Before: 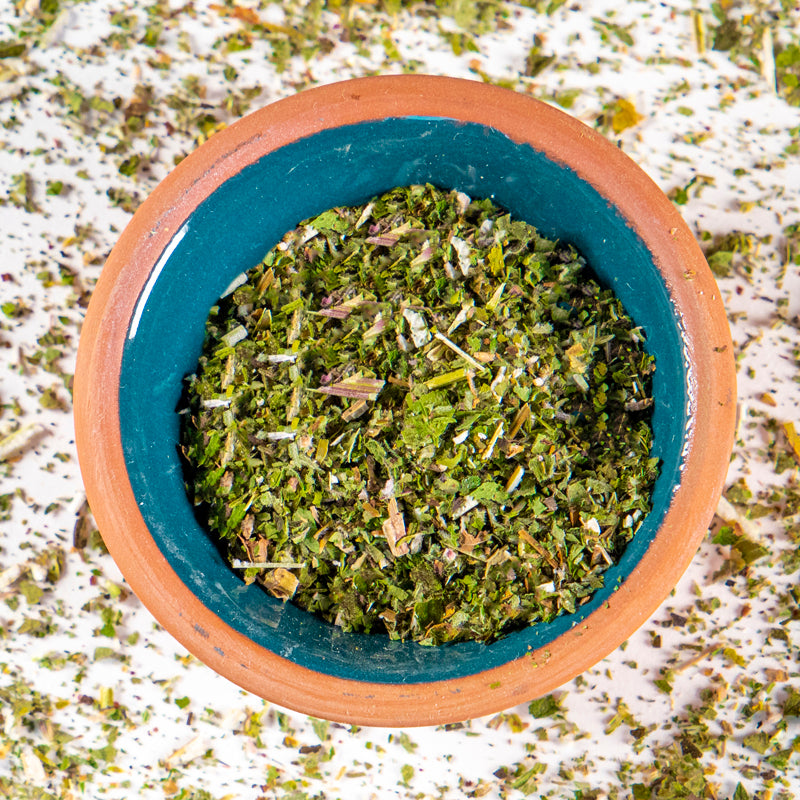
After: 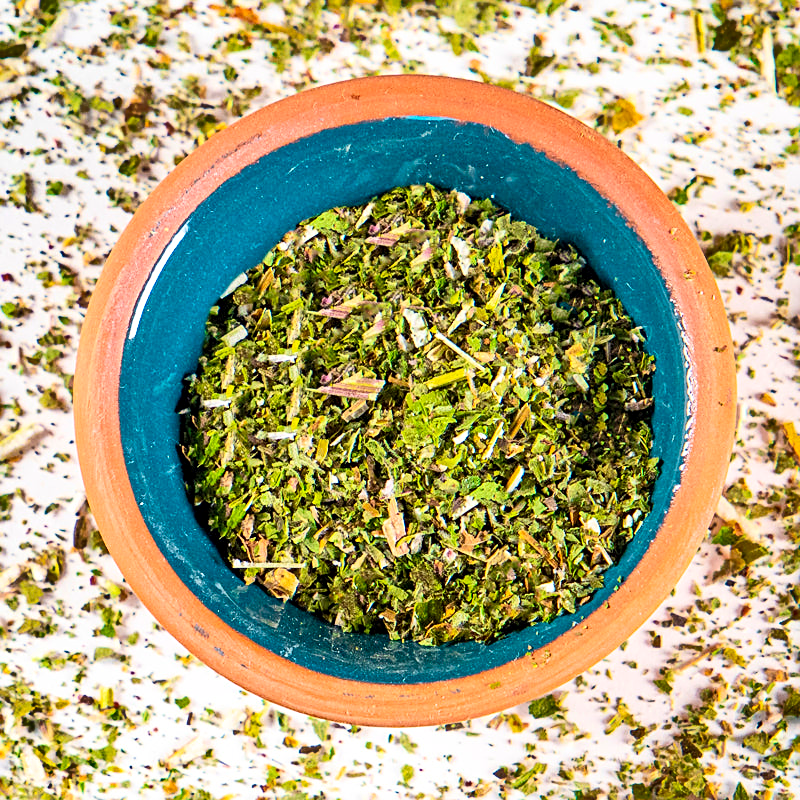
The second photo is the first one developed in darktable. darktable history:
shadows and highlights: soften with gaussian
exposure: black level correction 0.001, exposure 0.014 EV, compensate highlight preservation false
sharpen: on, module defaults
contrast brightness saturation: contrast 0.2, brightness 0.16, saturation 0.22
